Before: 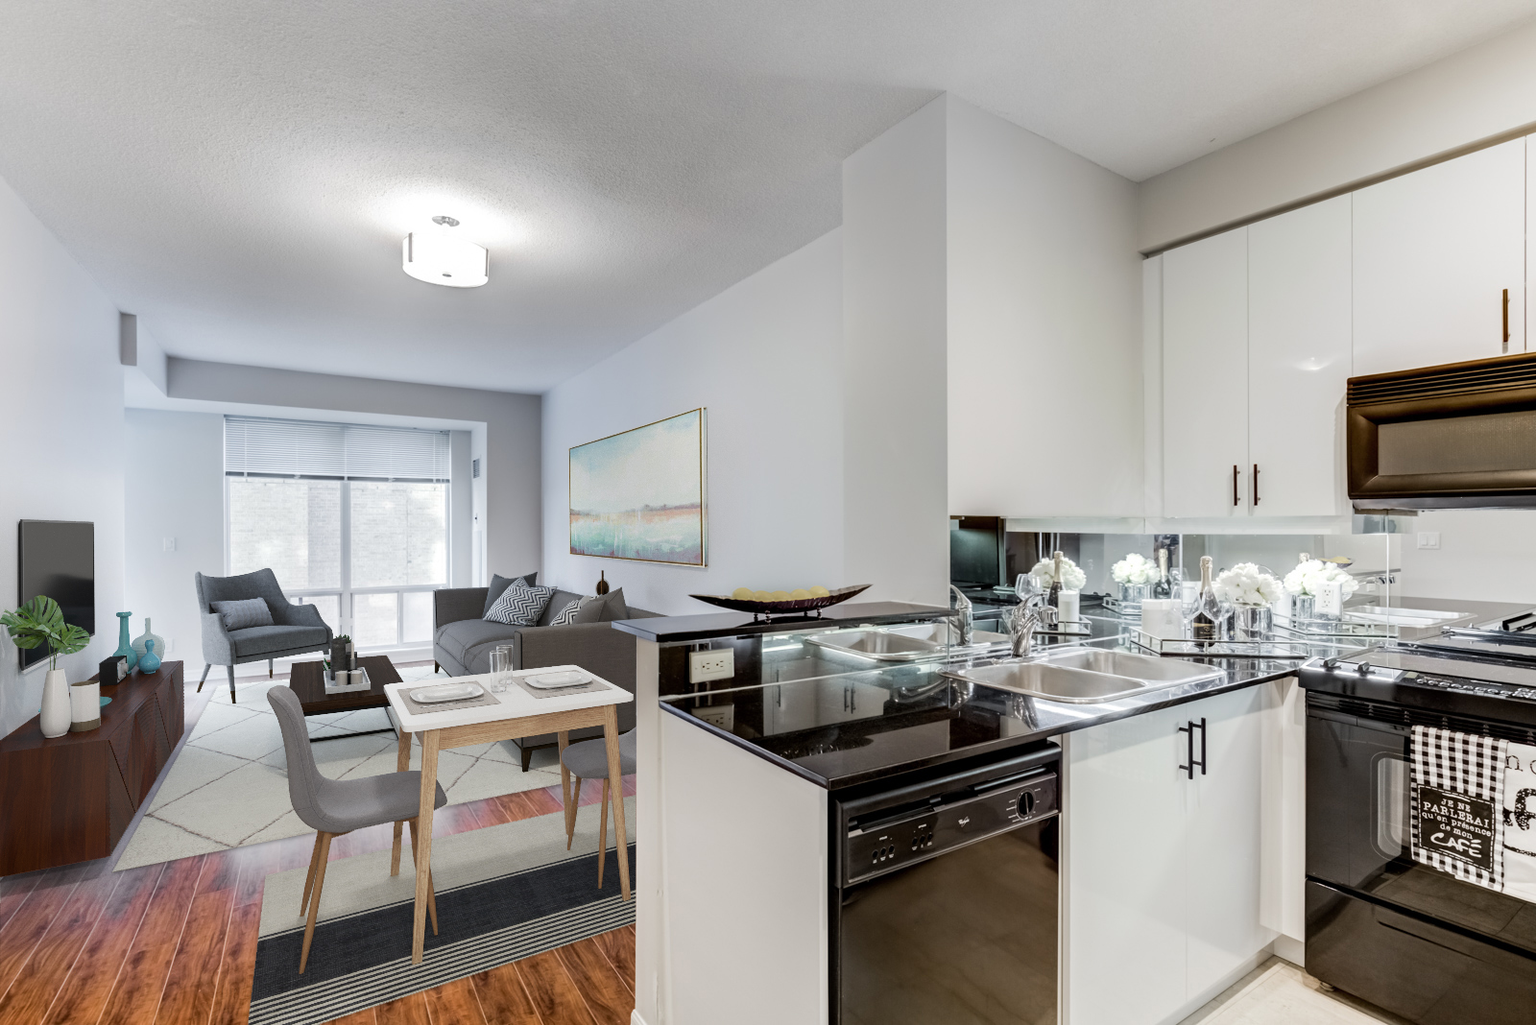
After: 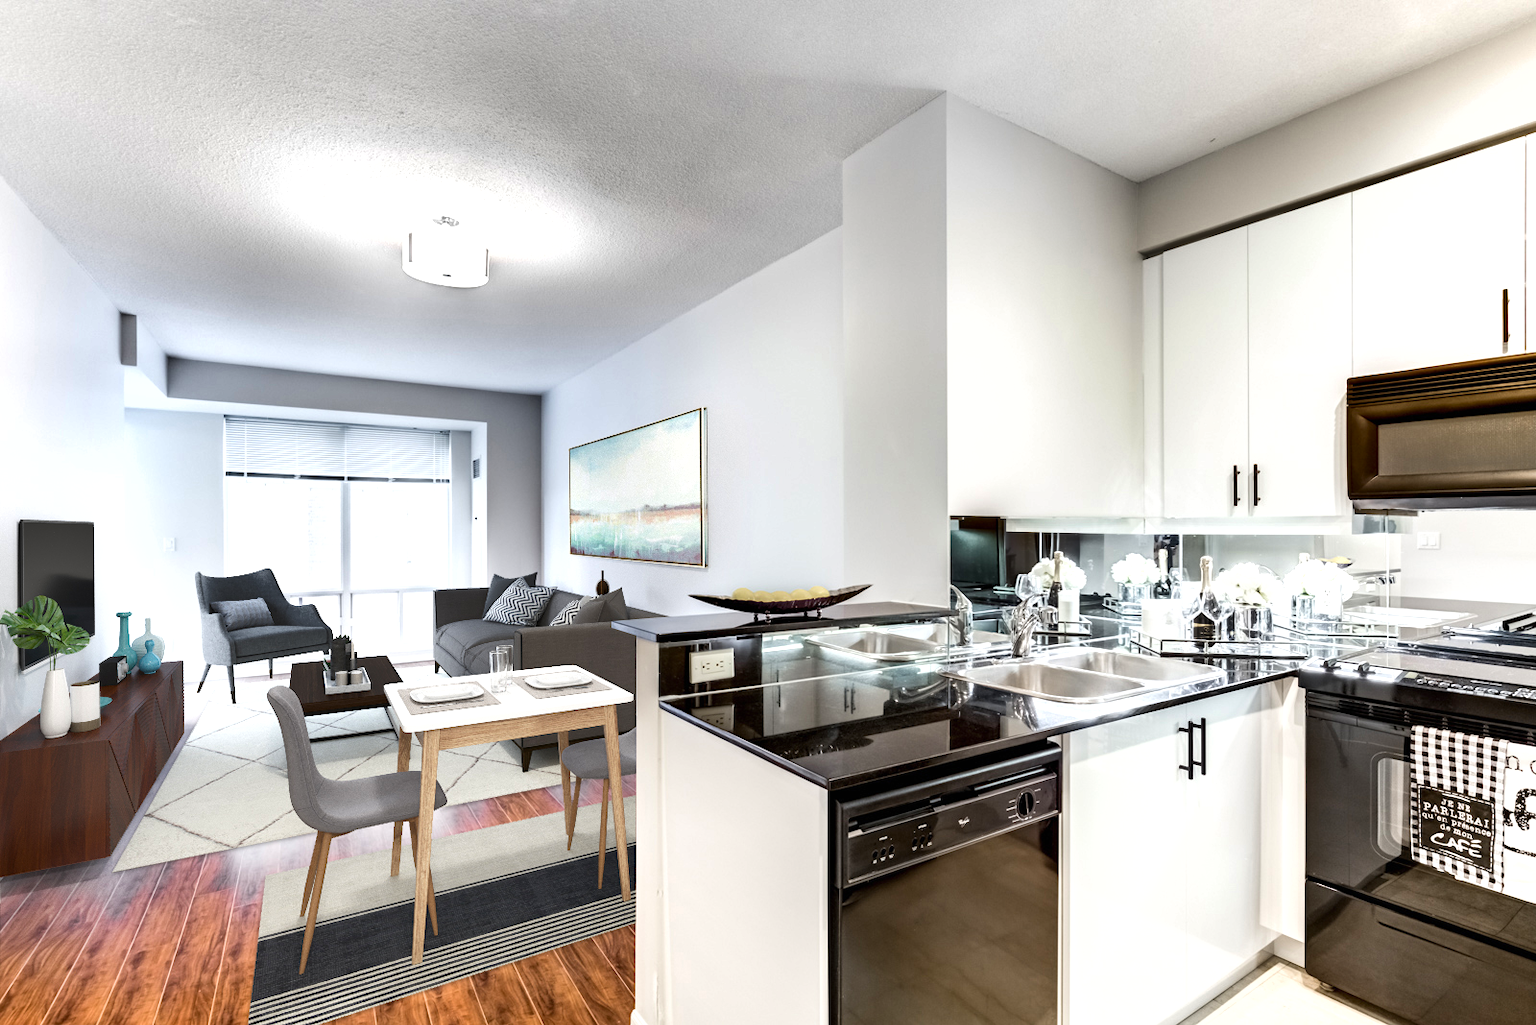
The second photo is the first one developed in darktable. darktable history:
shadows and highlights: highlights color adjustment 31.89%, low approximation 0.01, soften with gaussian
exposure: black level correction 0, exposure 0.701 EV, compensate highlight preservation false
contrast brightness saturation: contrast 0.076, saturation 0.016
